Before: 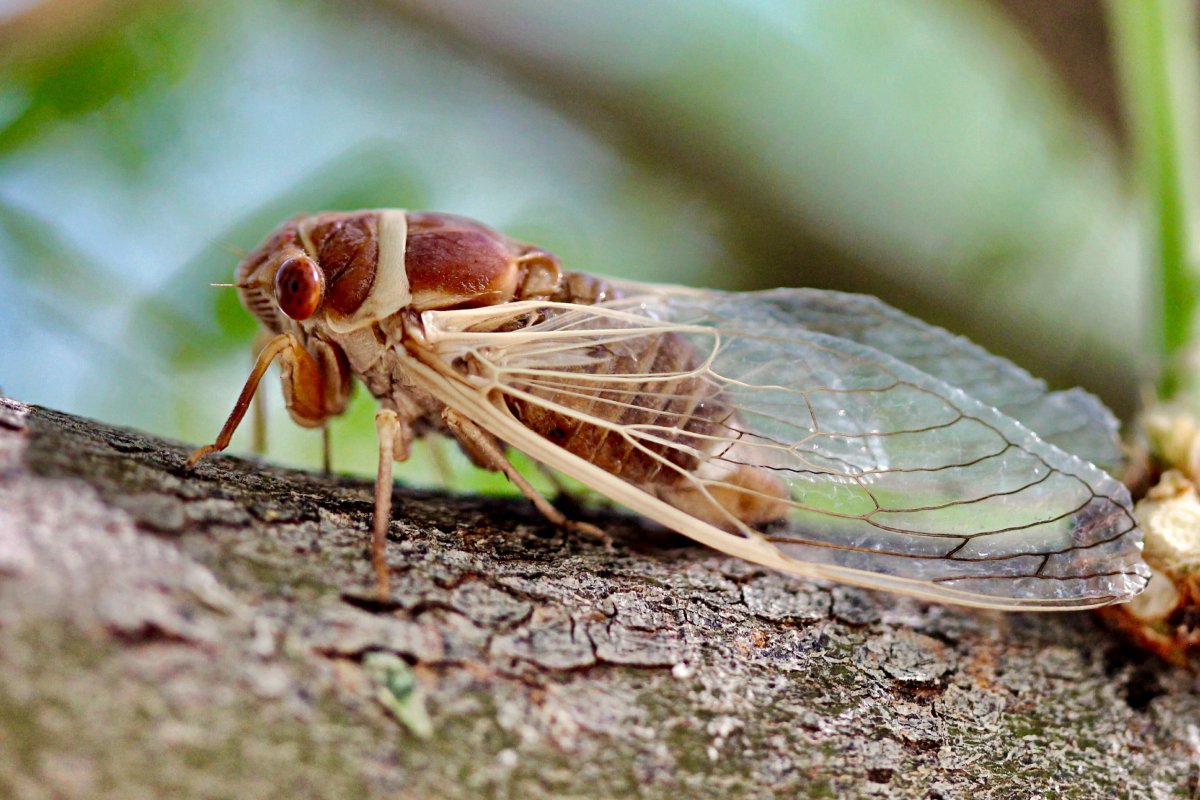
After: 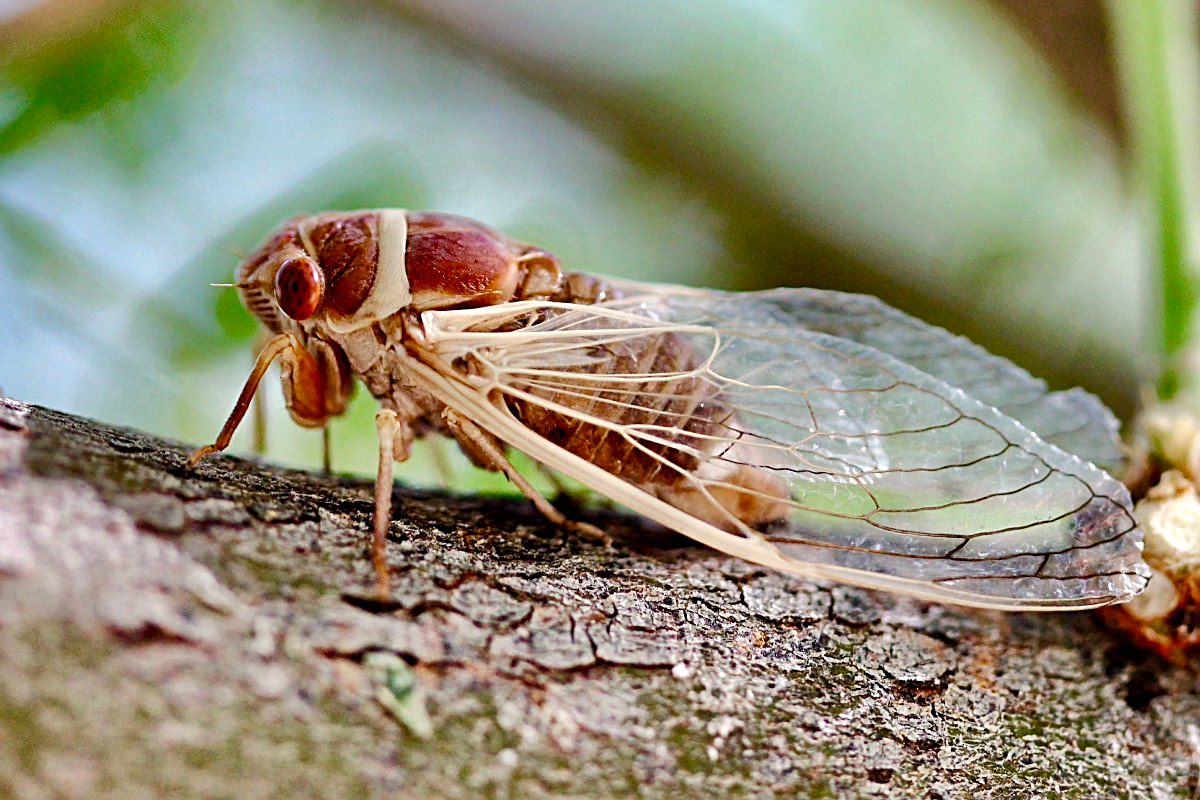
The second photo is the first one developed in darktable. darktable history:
color correction: saturation 1.1
sharpen: on, module defaults
tone equalizer: -8 EV -0.417 EV, -7 EV -0.389 EV, -6 EV -0.333 EV, -5 EV -0.222 EV, -3 EV 0.222 EV, -2 EV 0.333 EV, -1 EV 0.389 EV, +0 EV 0.417 EV, edges refinement/feathering 500, mask exposure compensation -1.57 EV, preserve details no
color balance rgb: shadows lift › chroma 1%, shadows lift › hue 113°, highlights gain › chroma 0.2%, highlights gain › hue 333°, perceptual saturation grading › global saturation 20%, perceptual saturation grading › highlights -50%, perceptual saturation grading › shadows 25%, contrast -10%
